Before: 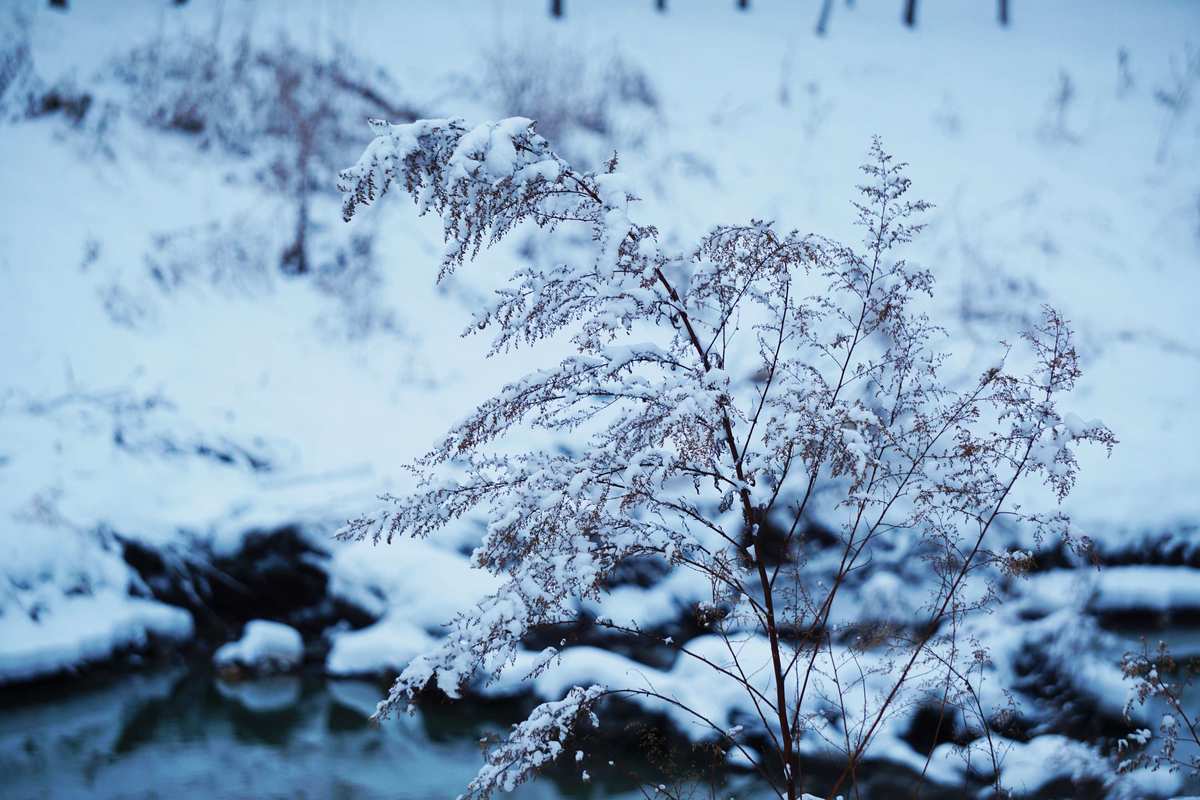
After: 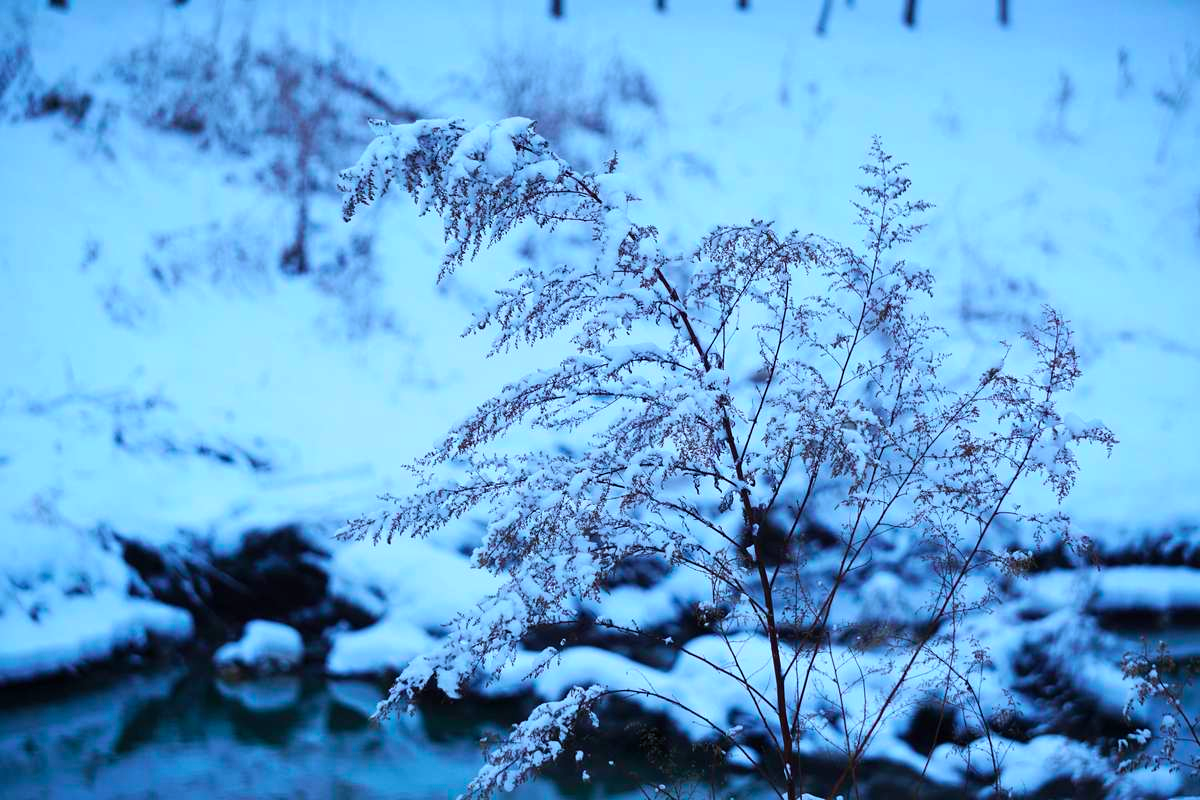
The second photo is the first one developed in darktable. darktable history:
color calibration: output R [0.948, 0.091, -0.04, 0], output G [-0.3, 1.384, -0.085, 0], output B [-0.108, 0.061, 1.08, 0], illuminant as shot in camera, x 0.385, y 0.38, temperature 3982.65 K
